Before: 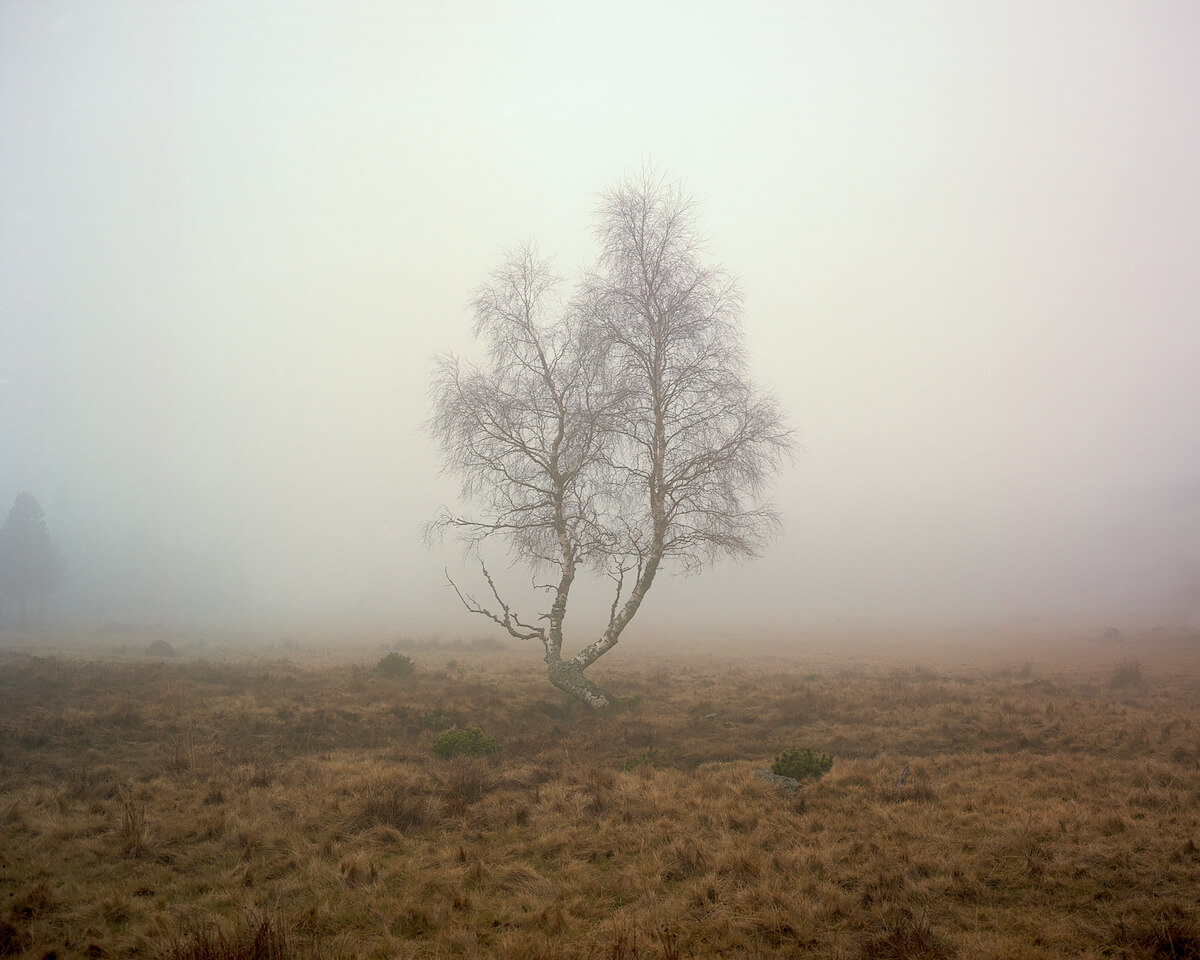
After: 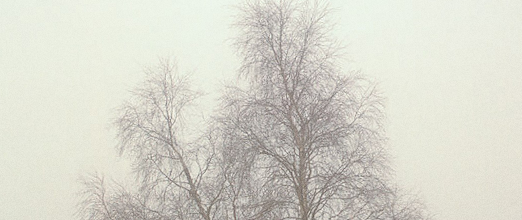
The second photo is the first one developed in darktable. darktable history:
rotate and perspective: rotation -3°, crop left 0.031, crop right 0.968, crop top 0.07, crop bottom 0.93
crop: left 28.64%, top 16.832%, right 26.637%, bottom 58.055%
grain: coarseness 0.09 ISO
